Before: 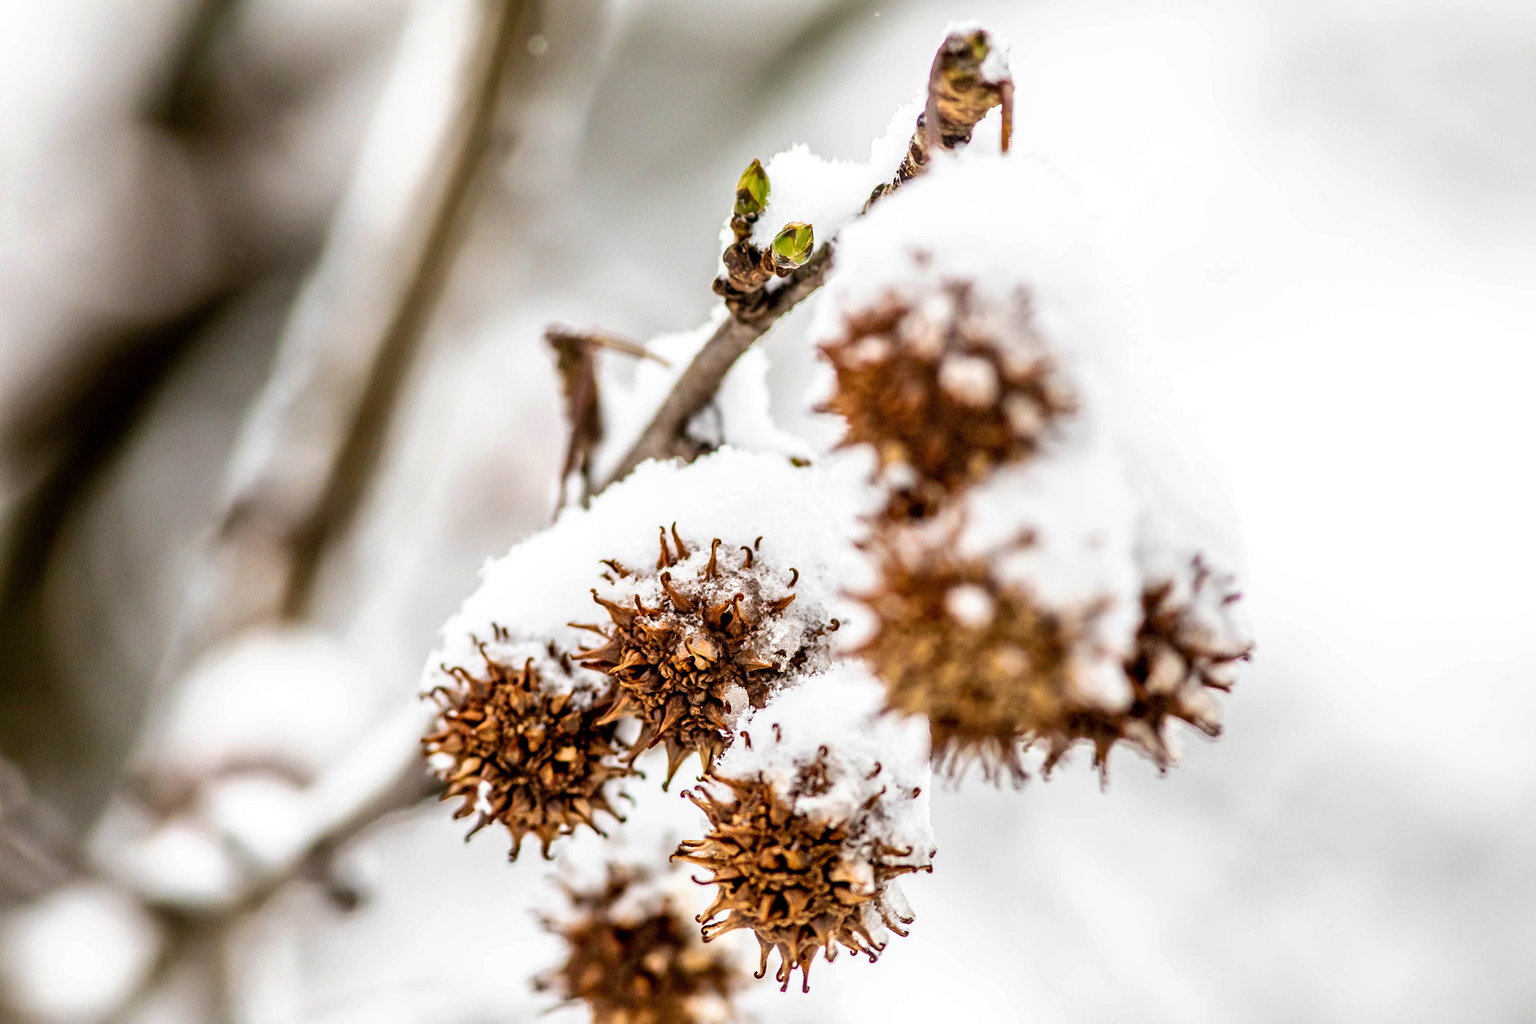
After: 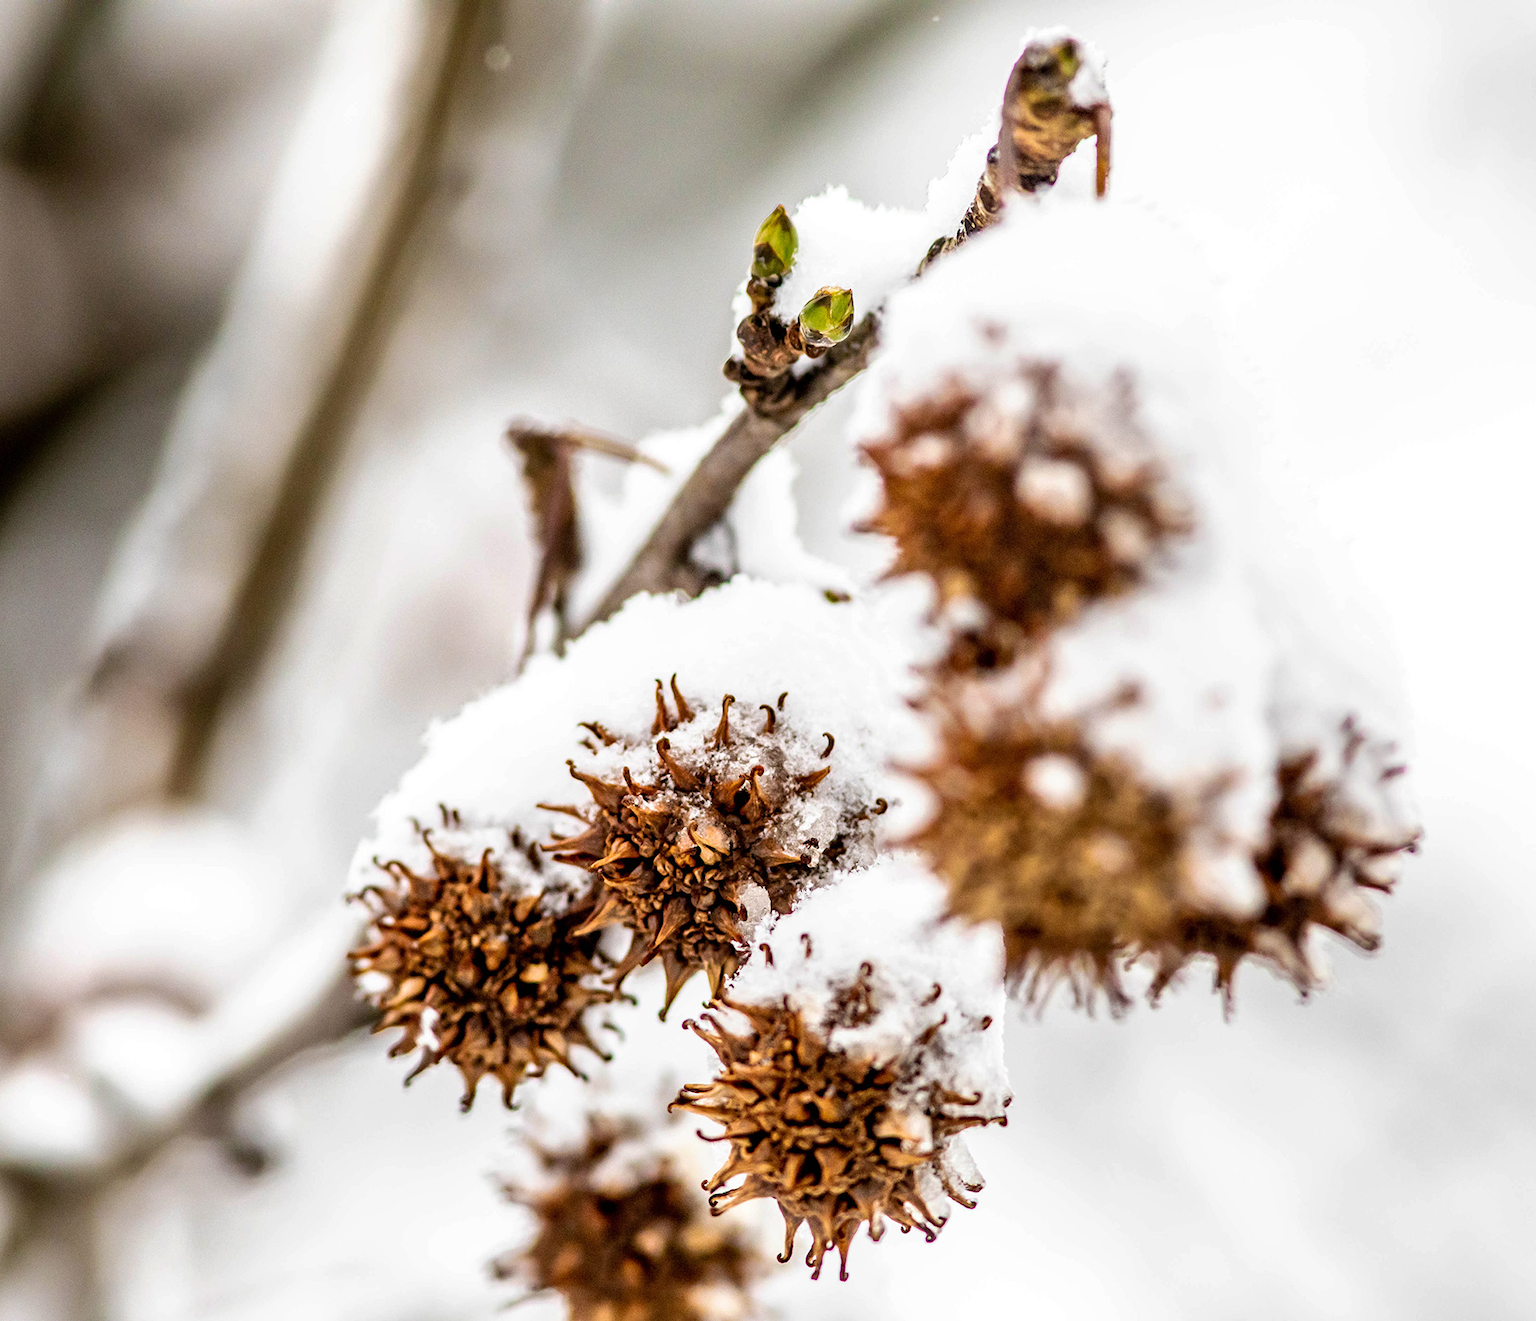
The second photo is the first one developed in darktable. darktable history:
crop: left 9.882%, right 12.58%
